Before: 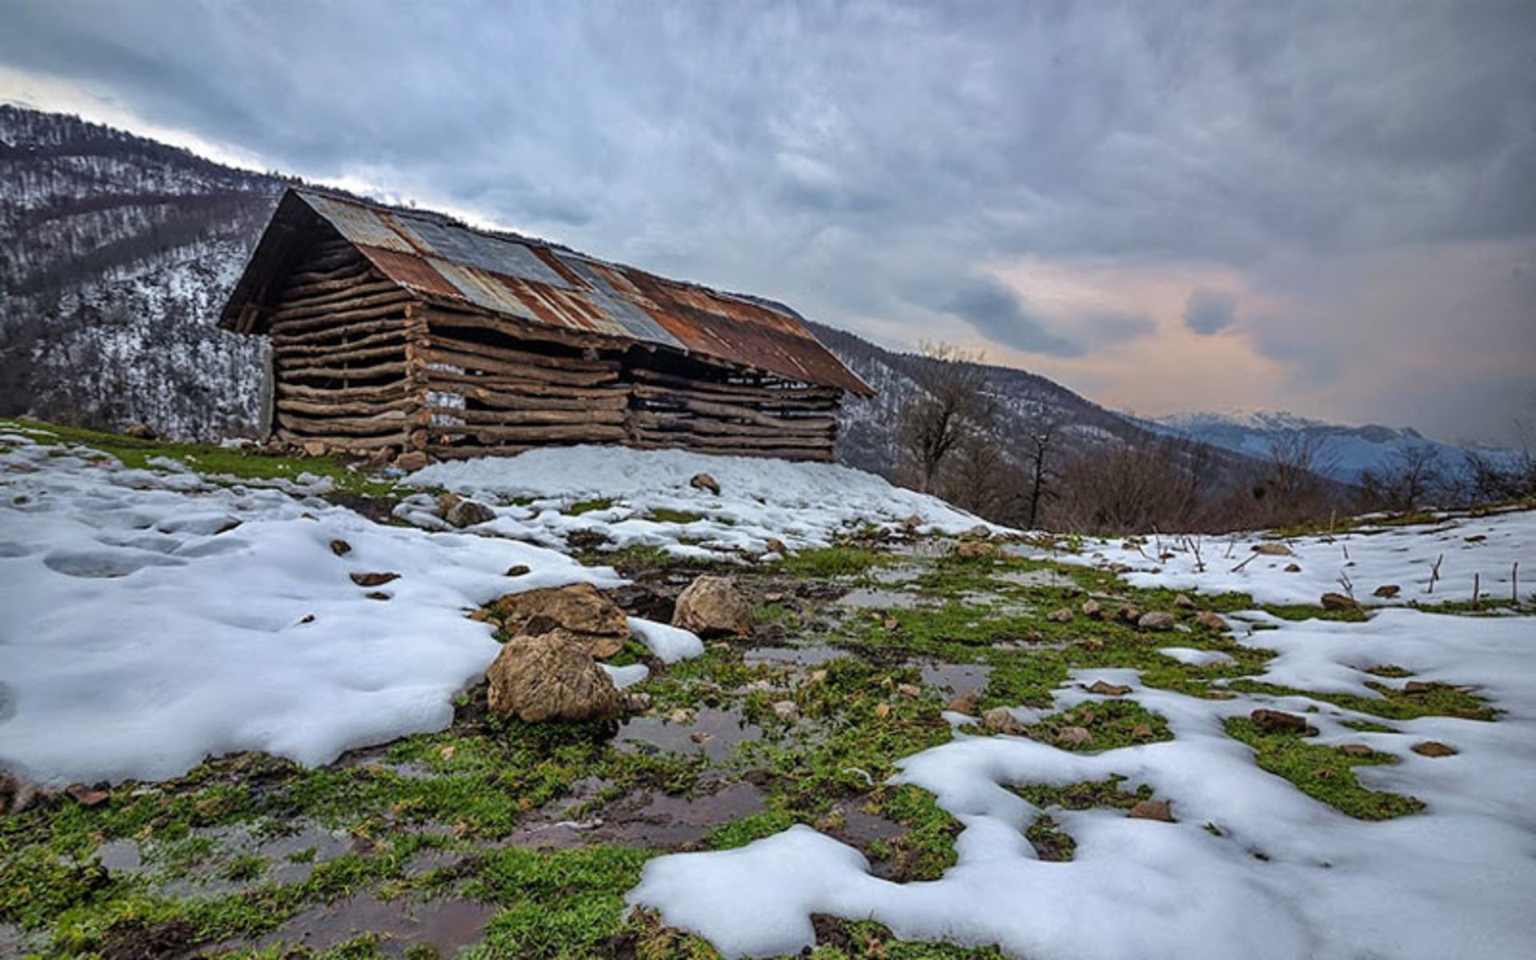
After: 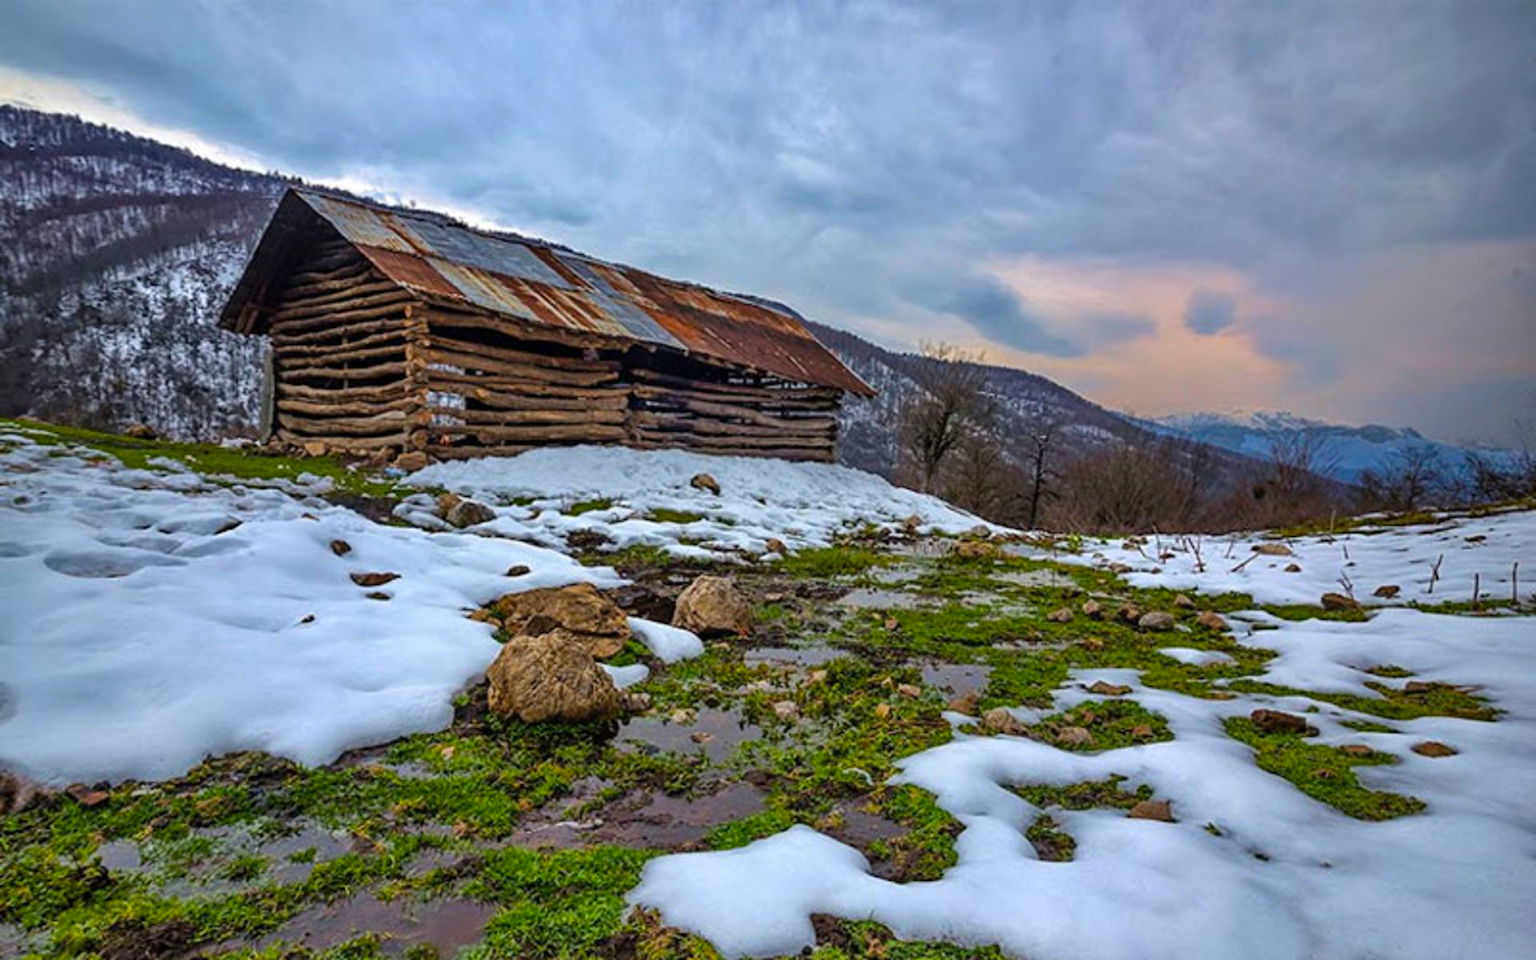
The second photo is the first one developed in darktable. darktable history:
color balance rgb: linear chroma grading › global chroma 13.3%, global vibrance 41.49%
